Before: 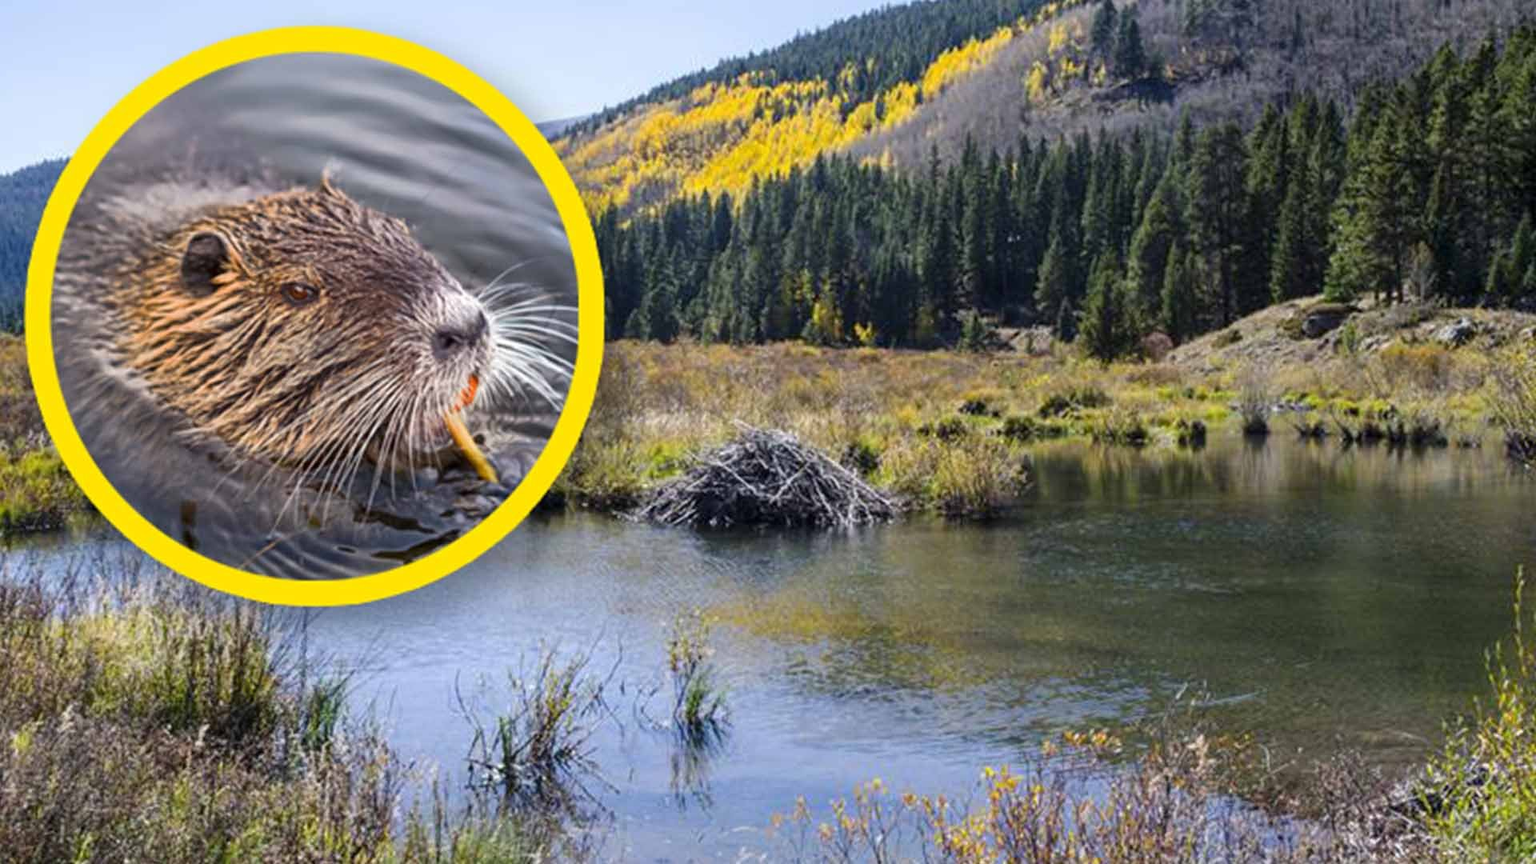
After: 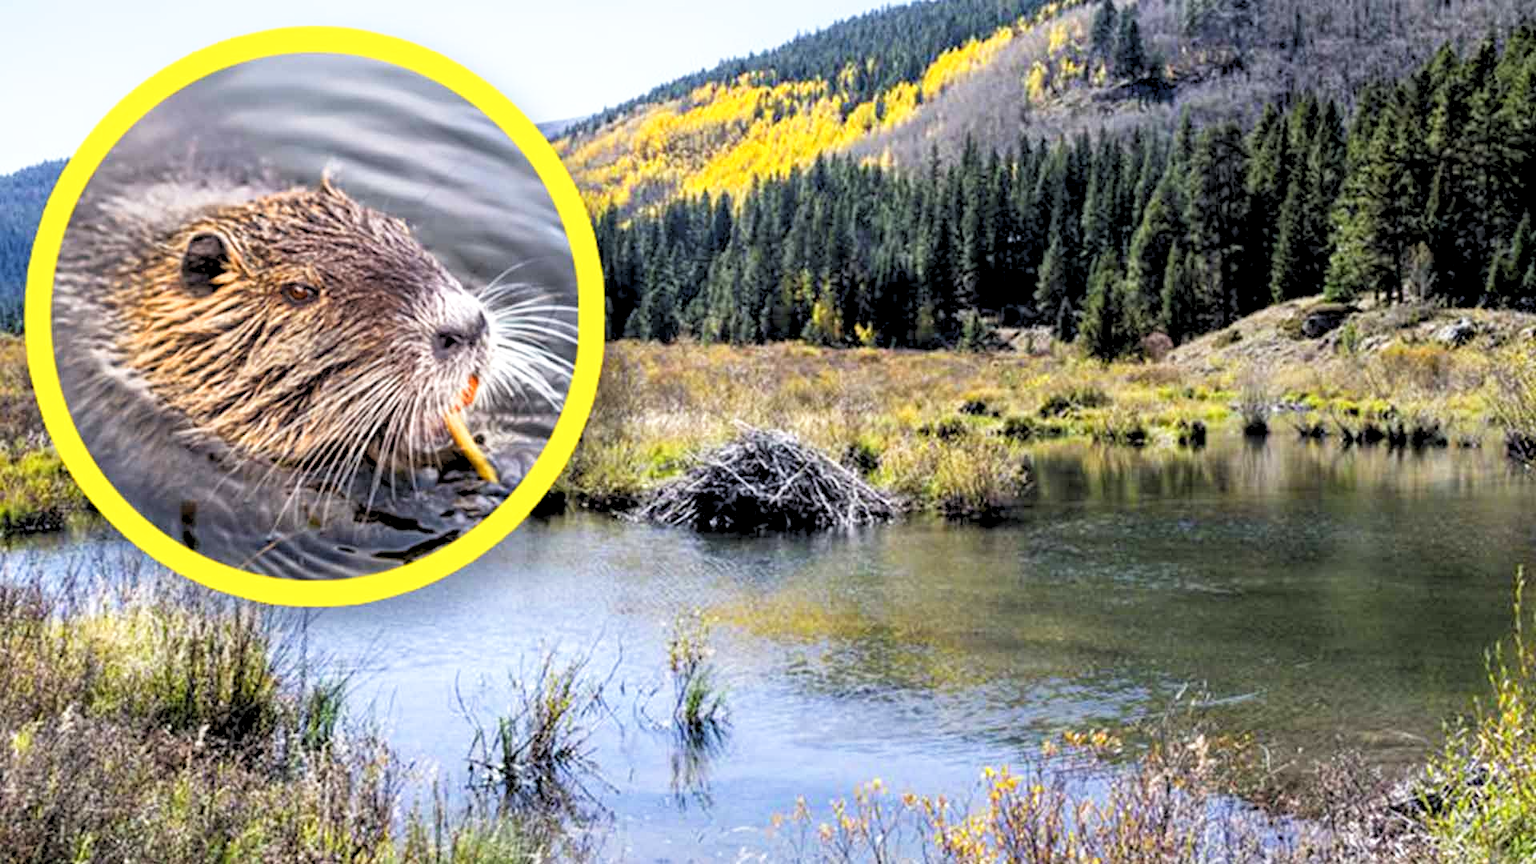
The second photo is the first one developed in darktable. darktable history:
local contrast: highlights 100%, shadows 100%, detail 120%, midtone range 0.2
base curve: curves: ch0 [(0, 0) (0.688, 0.865) (1, 1)], preserve colors none
rgb levels: levels [[0.013, 0.434, 0.89], [0, 0.5, 1], [0, 0.5, 1]]
